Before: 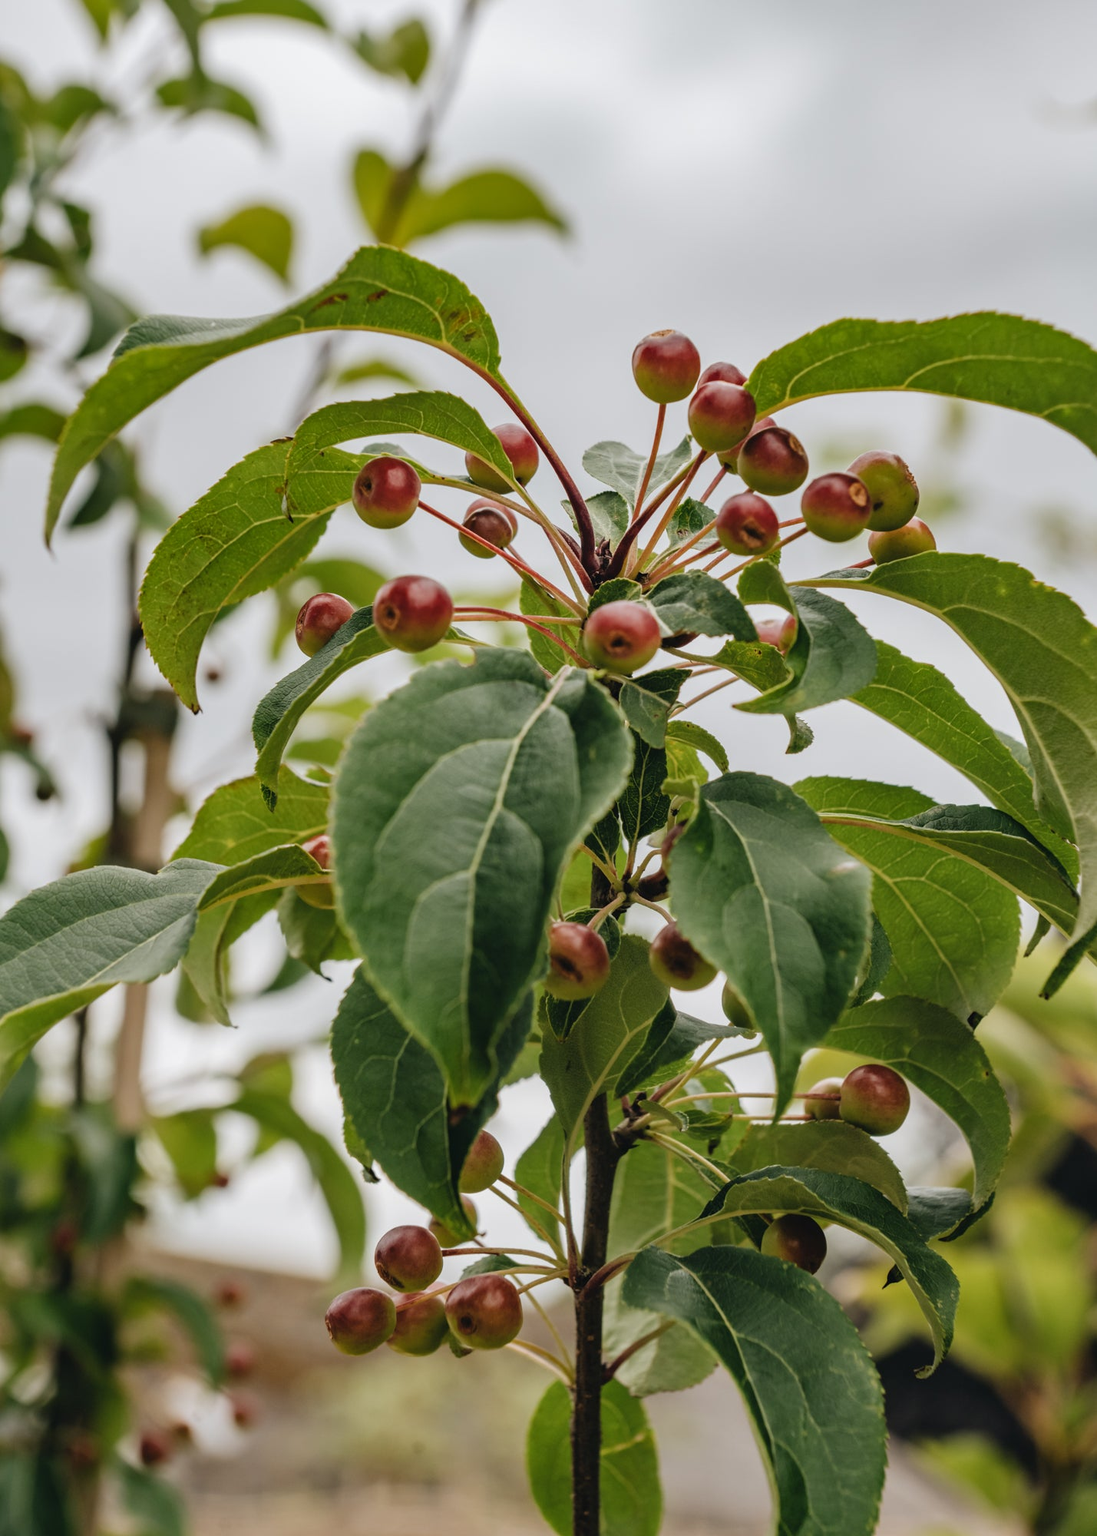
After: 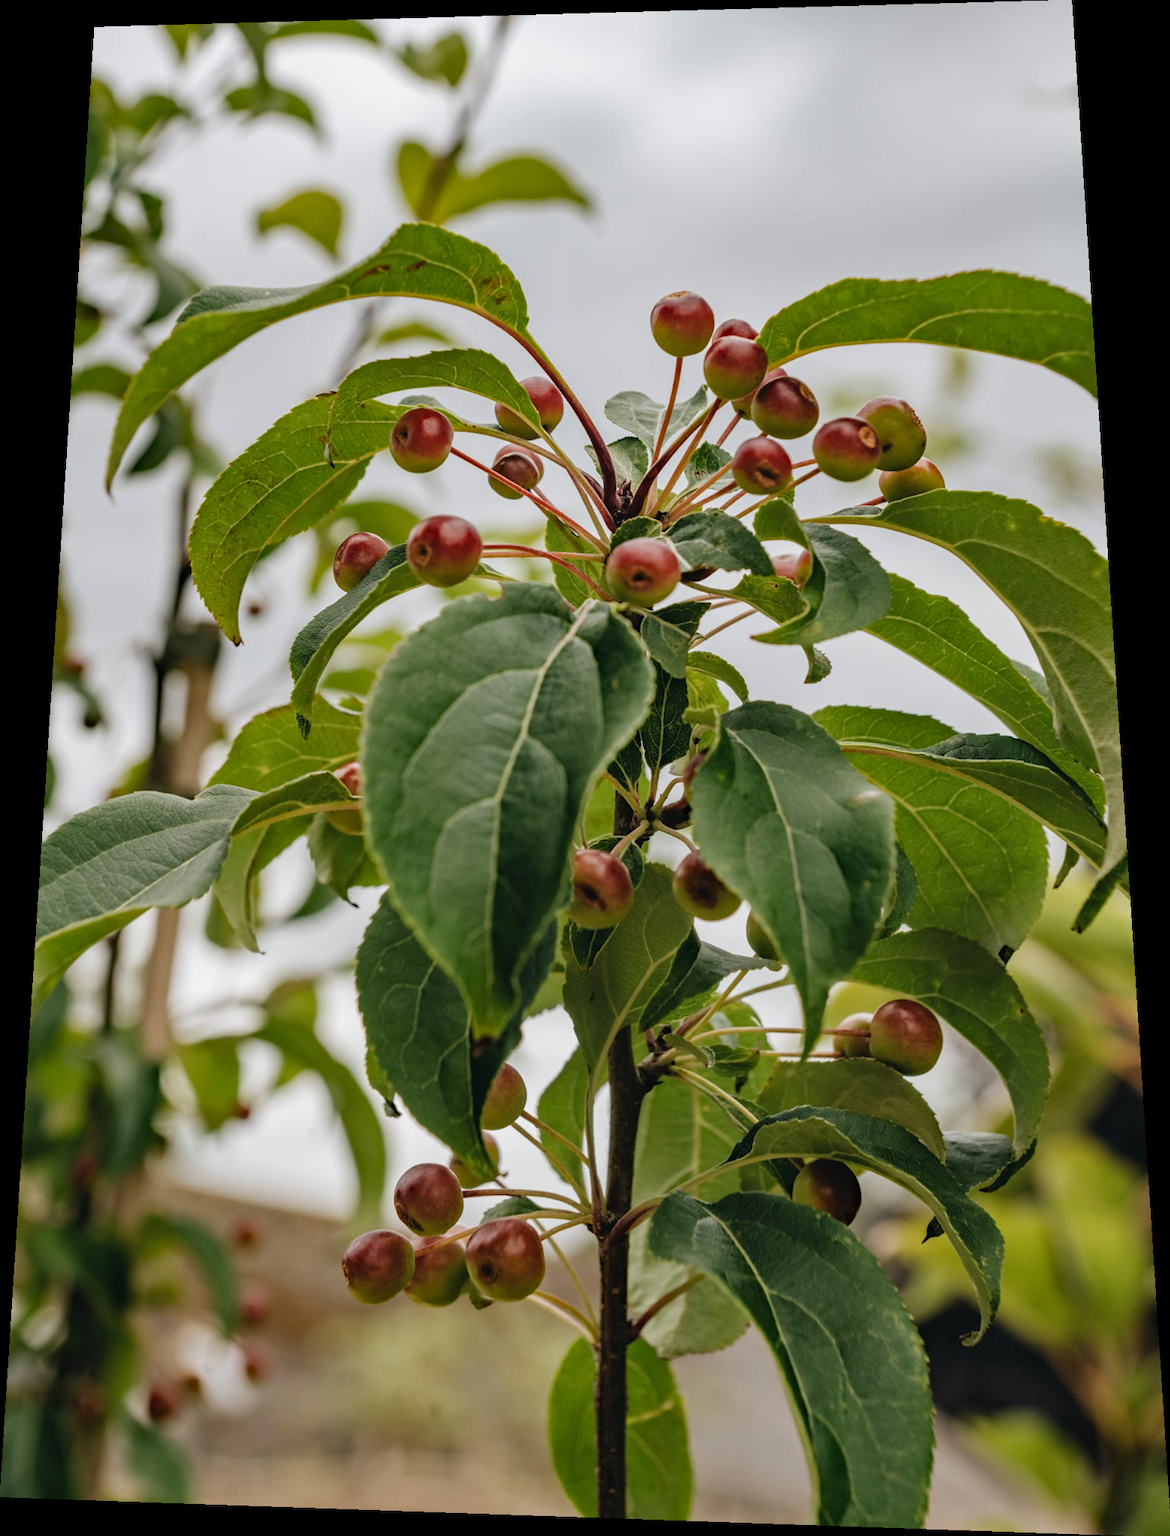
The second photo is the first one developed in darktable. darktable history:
rotate and perspective: rotation 0.128°, lens shift (vertical) -0.181, lens shift (horizontal) -0.044, shear 0.001, automatic cropping off
tone equalizer: on, module defaults
haze removal: compatibility mode true, adaptive false
